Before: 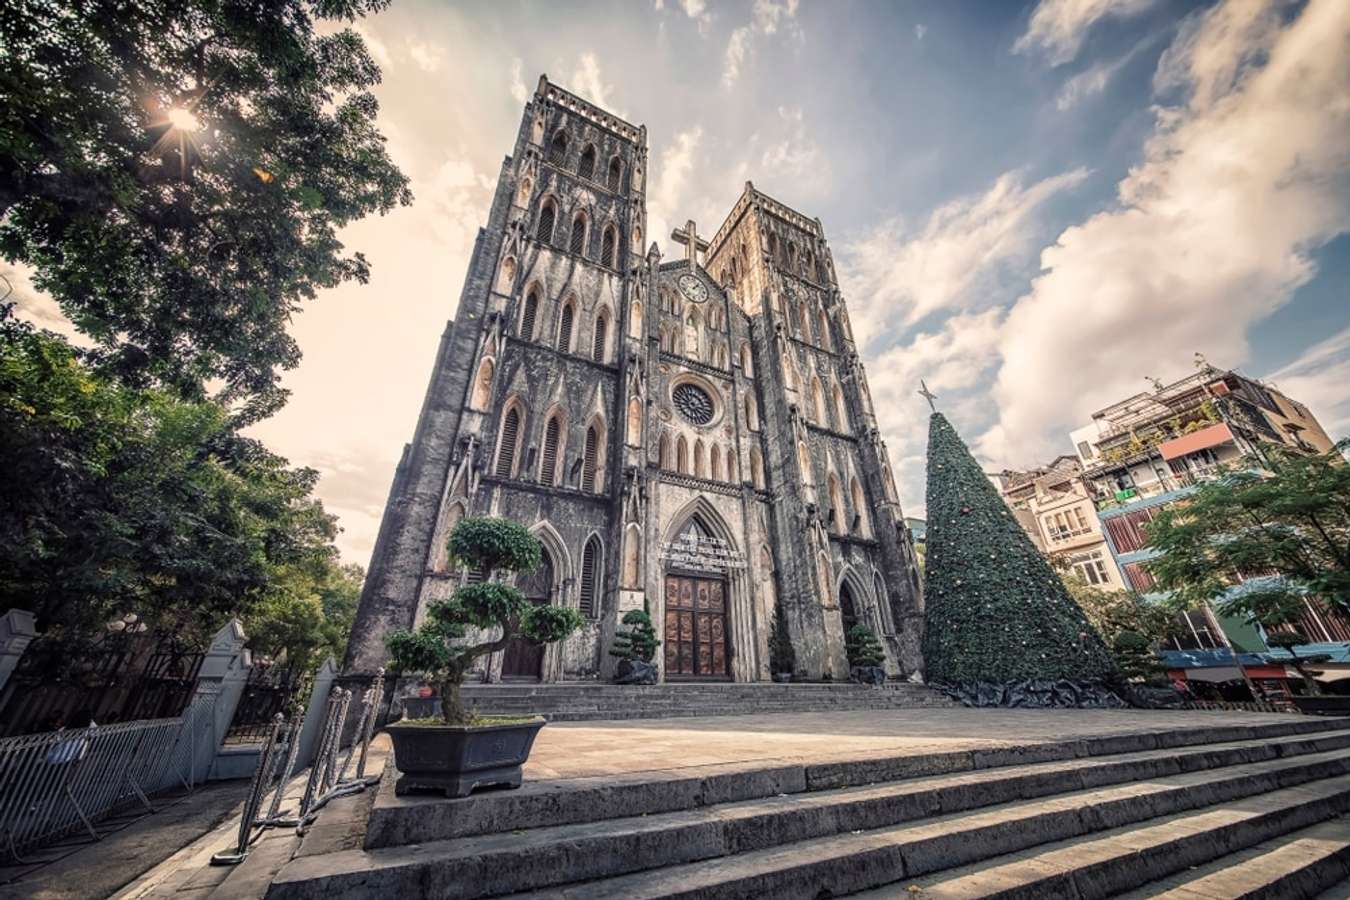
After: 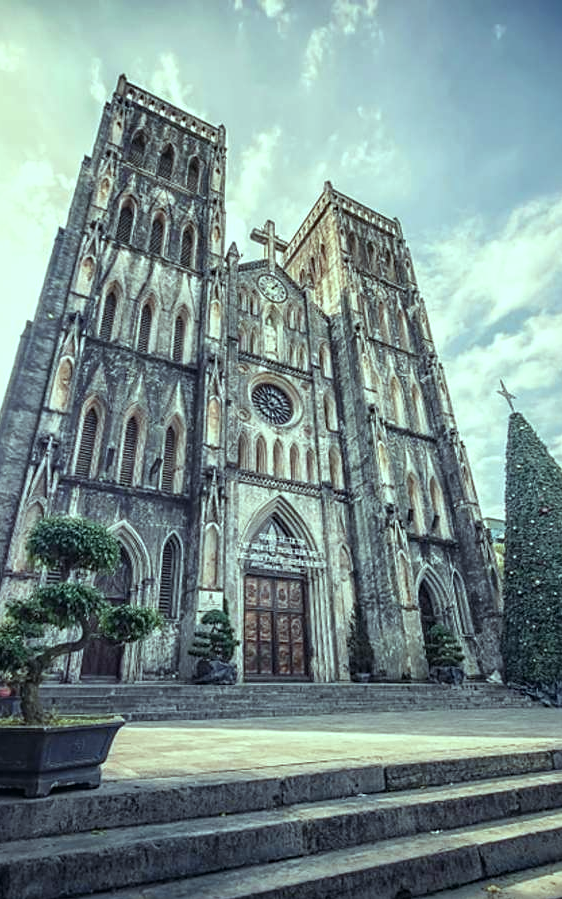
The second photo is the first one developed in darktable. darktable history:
sharpen: amount 0.2
crop: left 31.229%, right 27.105%
color balance: mode lift, gamma, gain (sRGB), lift [0.997, 0.979, 1.021, 1.011], gamma [1, 1.084, 0.916, 0.998], gain [1, 0.87, 1.13, 1.101], contrast 4.55%, contrast fulcrum 38.24%, output saturation 104.09%
exposure: black level correction 0, compensate exposure bias true, compensate highlight preservation false
